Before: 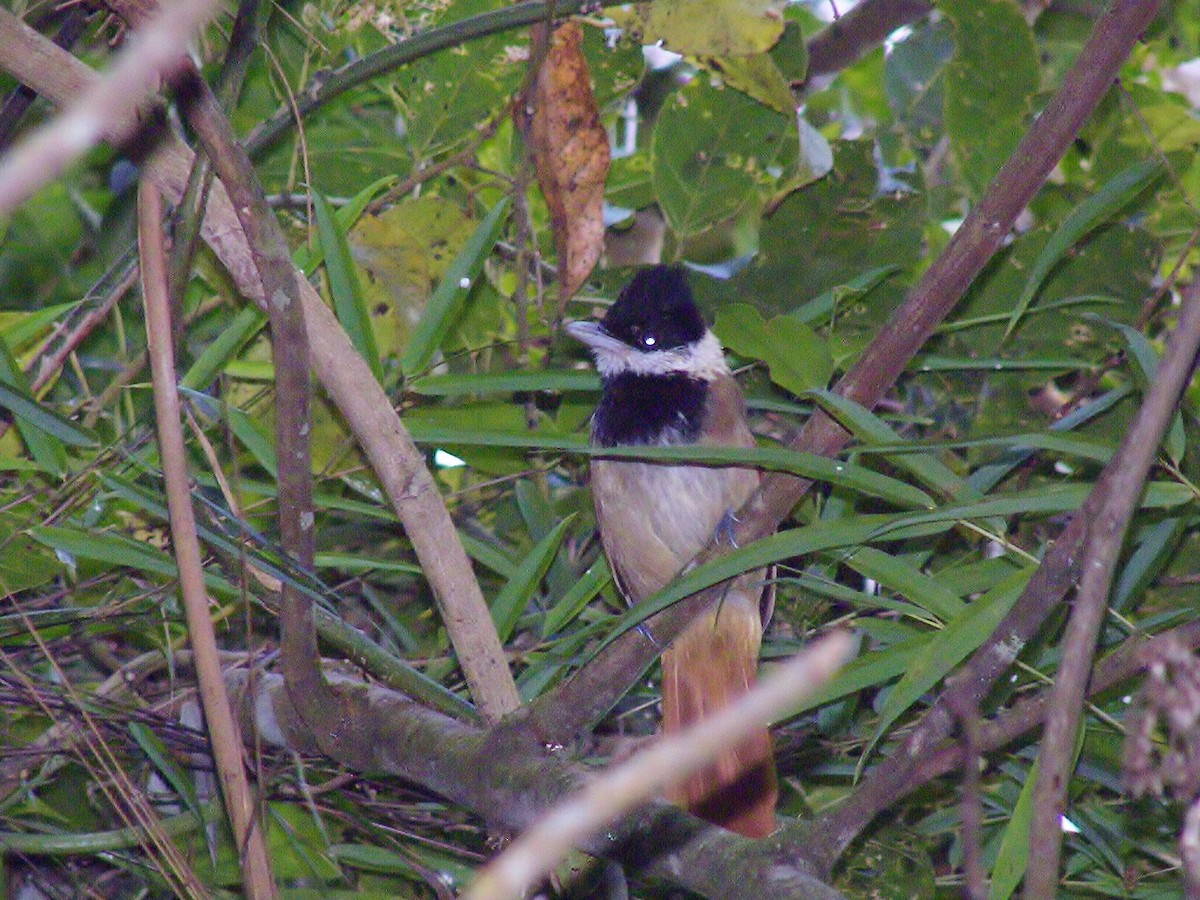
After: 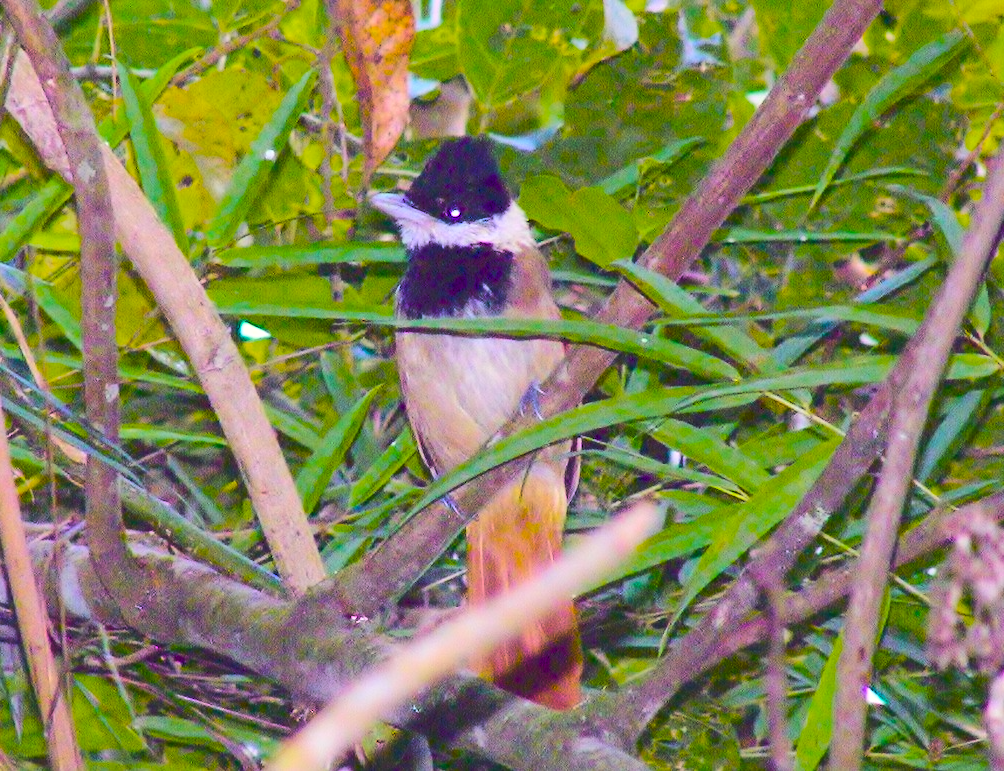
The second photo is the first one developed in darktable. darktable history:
color balance rgb: linear chroma grading › global chroma 40.15%, perceptual saturation grading › global saturation 60.58%, perceptual saturation grading › highlights 20.44%, perceptual saturation grading › shadows -50.36%, perceptual brilliance grading › highlights 2.19%, perceptual brilliance grading › mid-tones -50.36%, perceptual brilliance grading › shadows -50.36%
color calibration: x 0.342, y 0.355, temperature 5146 K
color equalizer: saturation › red 1.26, saturation › orange 1.26, saturation › yellow 1.26, saturation › green 1.26, saturation › cyan 1.26, saturation › blue 1.26, saturation › lavender 1.26, saturation › magenta 1.26
crop: left 16.315%, top 14.246%
